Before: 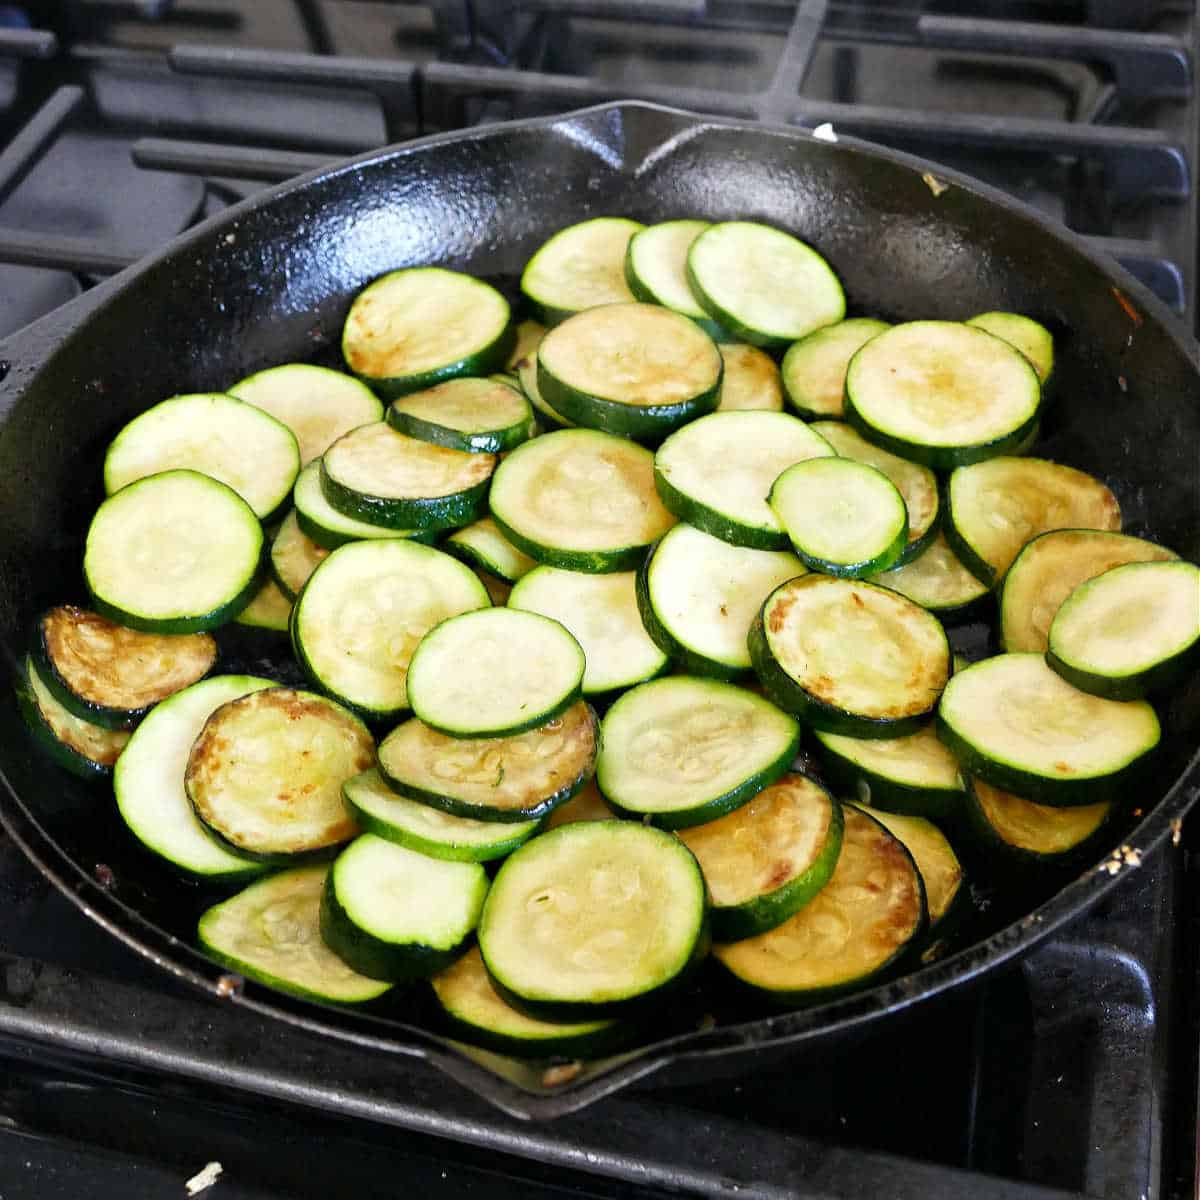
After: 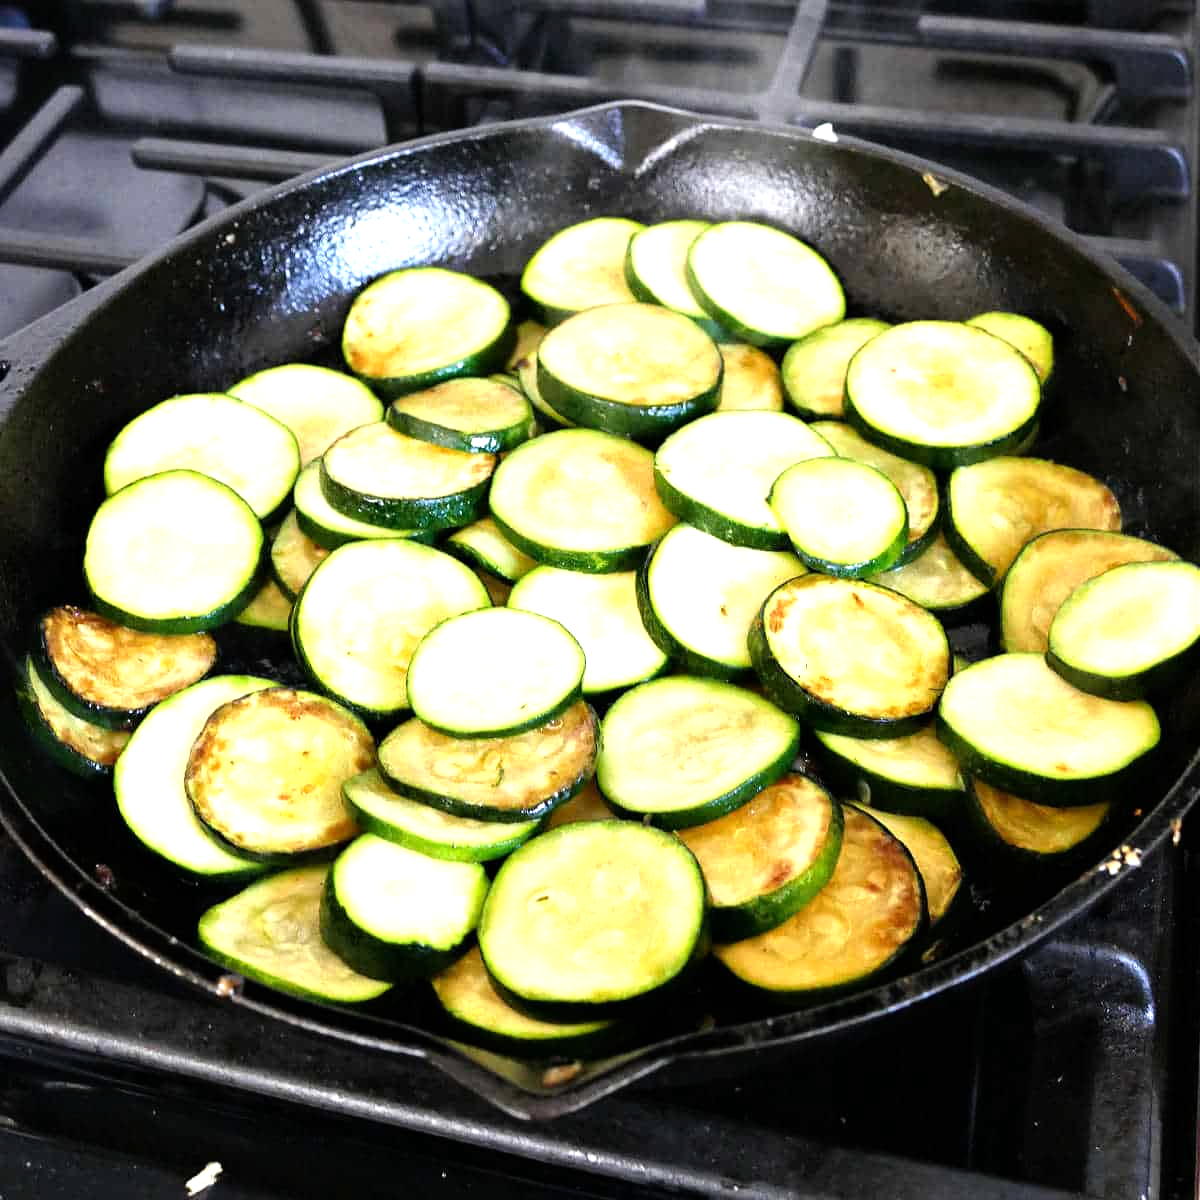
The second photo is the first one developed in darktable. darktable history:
tone equalizer: -8 EV -0.744 EV, -7 EV -0.722 EV, -6 EV -0.583 EV, -5 EV -0.388 EV, -3 EV 0.373 EV, -2 EV 0.6 EV, -1 EV 0.677 EV, +0 EV 0.742 EV
